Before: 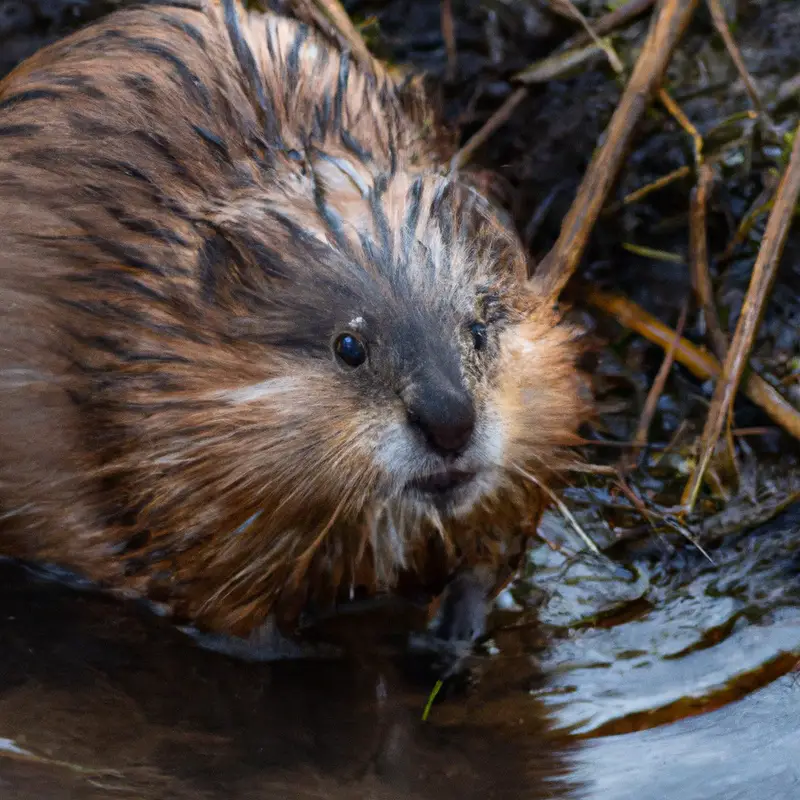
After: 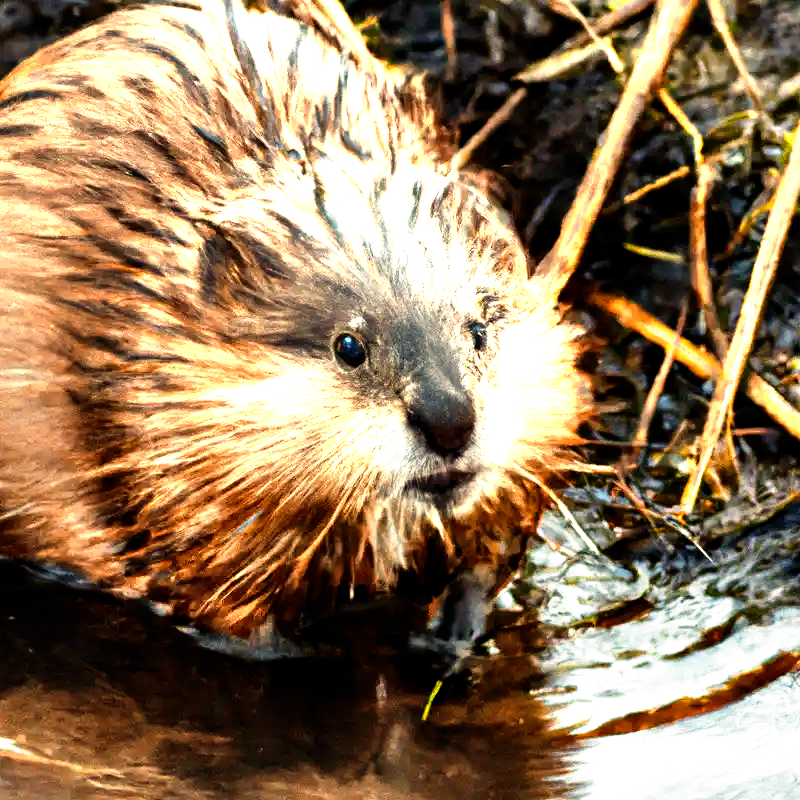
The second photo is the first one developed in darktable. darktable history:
filmic rgb: black relative exposure -8.7 EV, white relative exposure 2.7 EV, threshold 3 EV, target black luminance 0%, hardness 6.25, latitude 75%, contrast 1.325, highlights saturation mix -5%, preserve chrominance no, color science v5 (2021), iterations of high-quality reconstruction 0, enable highlight reconstruction true
color zones: curves: ch0 [(0.018, 0.548) (0.197, 0.654) (0.425, 0.447) (0.605, 0.658) (0.732, 0.579)]; ch1 [(0.105, 0.531) (0.224, 0.531) (0.386, 0.39) (0.618, 0.456) (0.732, 0.456) (0.956, 0.421)]; ch2 [(0.039, 0.583) (0.215, 0.465) (0.399, 0.544) (0.465, 0.548) (0.614, 0.447) (0.724, 0.43) (0.882, 0.623) (0.956, 0.632)]
exposure: black level correction 0, exposure 1.5 EV, compensate exposure bias true, compensate highlight preservation false
white balance: red 1.08, blue 0.791
color balance: contrast 6.48%, output saturation 113.3%
shadows and highlights: highlights color adjustment 0%, low approximation 0.01, soften with gaussian
